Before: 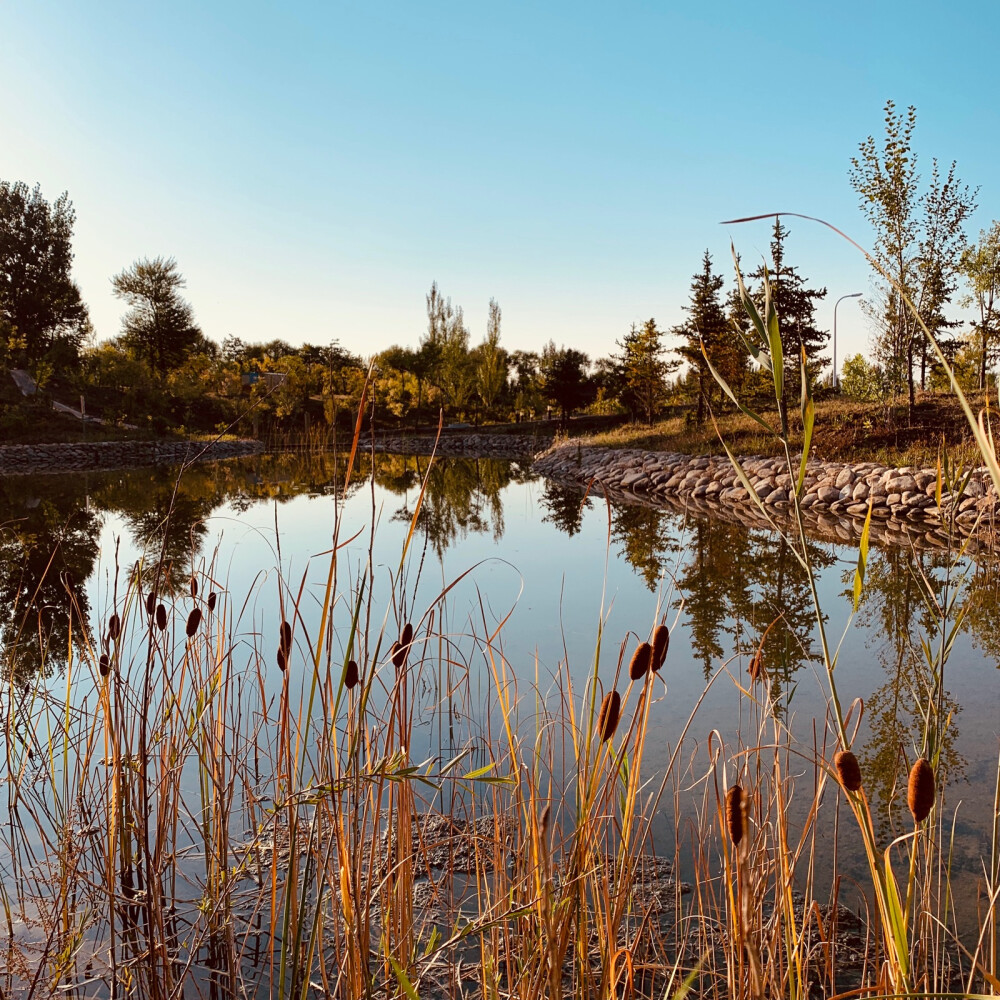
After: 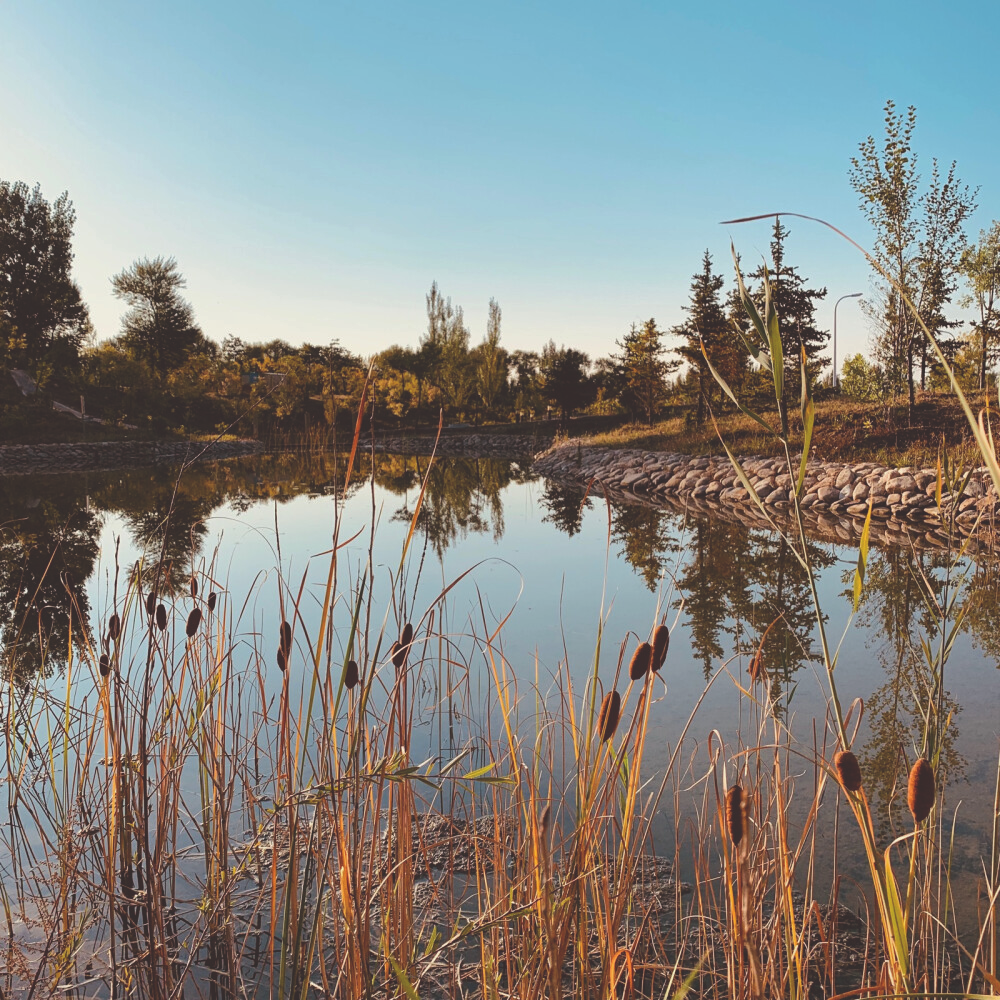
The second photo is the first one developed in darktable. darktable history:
exposure: black level correction -0.028, compensate highlight preservation false
shadows and highlights: shadows -20, white point adjustment -2, highlights -35
